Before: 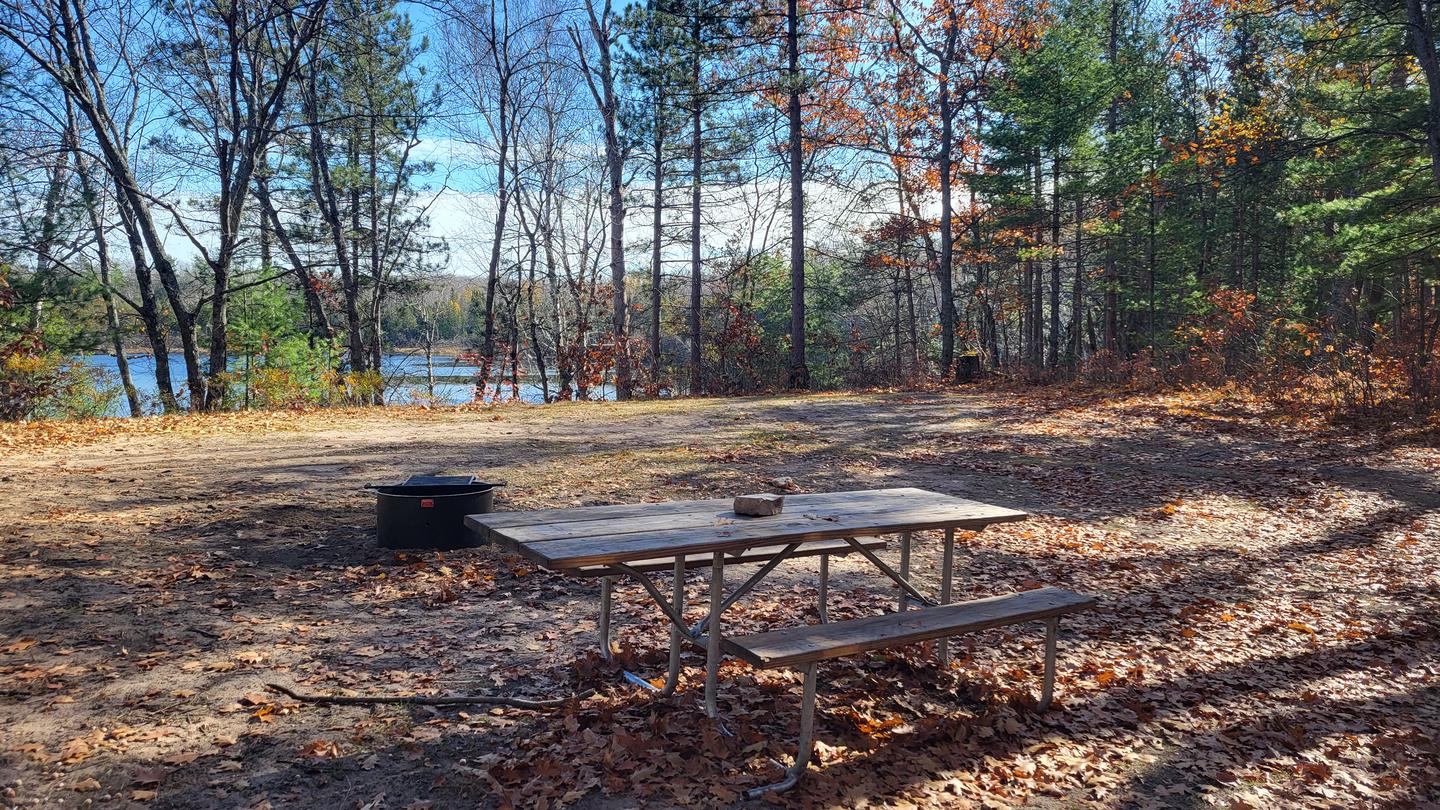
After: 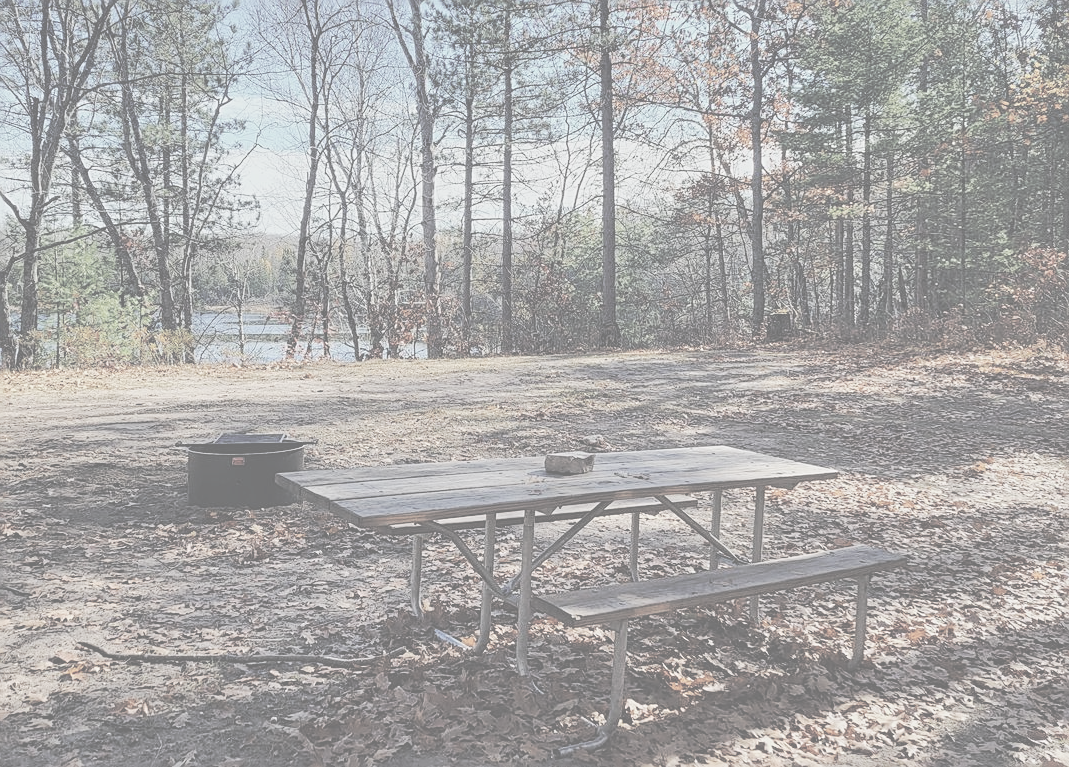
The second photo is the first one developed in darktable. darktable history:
base curve: curves: ch0 [(0, 0) (0.073, 0.04) (0.157, 0.139) (0.492, 0.492) (0.758, 0.758) (1, 1)], preserve colors none
contrast brightness saturation: contrast -0.32, brightness 0.75, saturation -0.78
sharpen: on, module defaults
crop and rotate: left 13.15%, top 5.251%, right 12.609%
